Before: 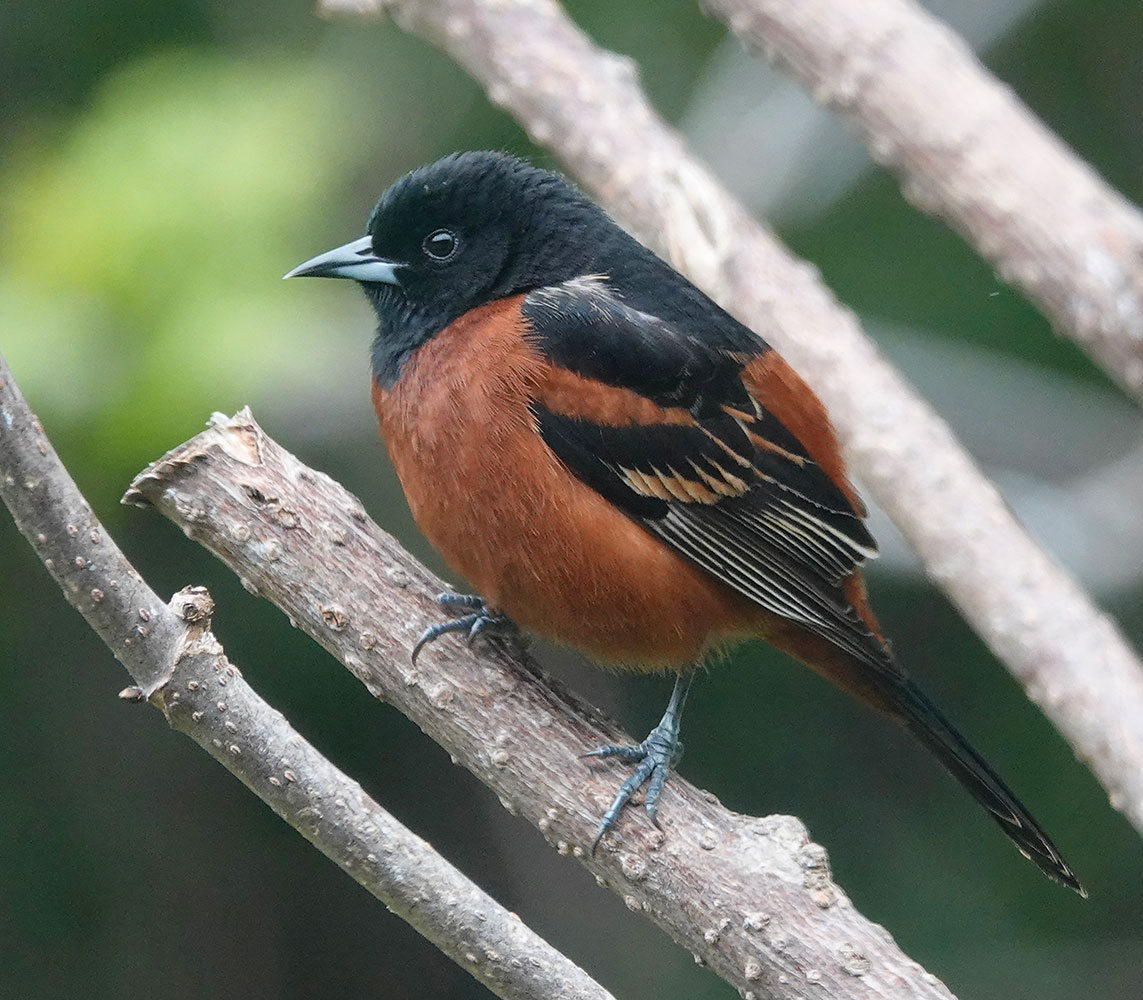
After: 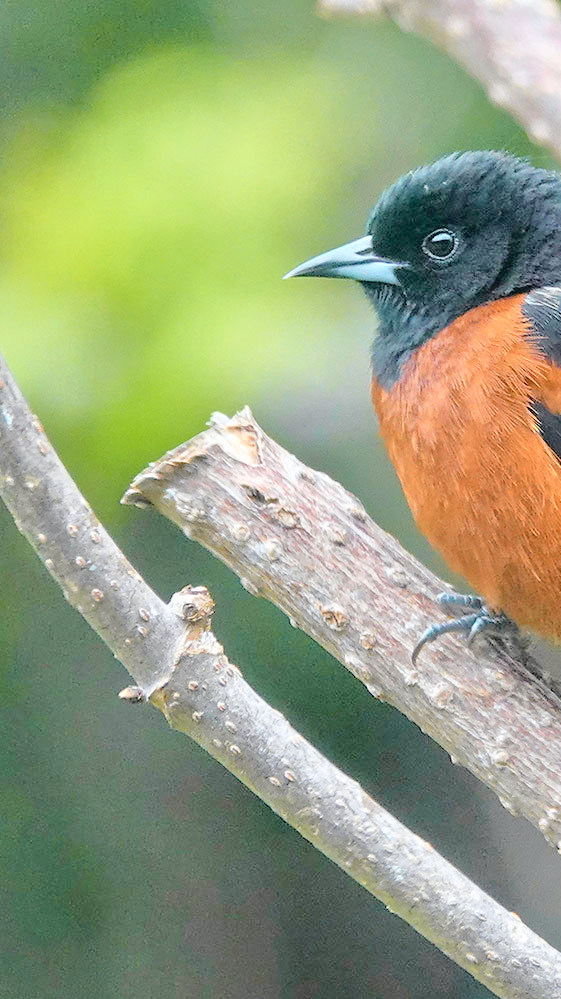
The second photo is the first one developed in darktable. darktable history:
color contrast: green-magenta contrast 0.8, blue-yellow contrast 1.1, unbound 0
tone curve: curves: ch0 [(0, 0) (0.051, 0.047) (0.102, 0.099) (0.228, 0.275) (0.432, 0.535) (0.695, 0.778) (0.908, 0.946) (1, 1)]; ch1 [(0, 0) (0.339, 0.298) (0.402, 0.363) (0.453, 0.421) (0.483, 0.469) (0.494, 0.493) (0.504, 0.501) (0.527, 0.538) (0.563, 0.595) (0.597, 0.632) (1, 1)]; ch2 [(0, 0) (0.48, 0.48) (0.504, 0.5) (0.539, 0.554) (0.59, 0.63) (0.642, 0.684) (0.824, 0.815) (1, 1)], color space Lab, independent channels, preserve colors none
tone equalizer: -7 EV 0.15 EV, -6 EV 0.6 EV, -5 EV 1.15 EV, -4 EV 1.33 EV, -3 EV 1.15 EV, -2 EV 0.6 EV, -1 EV 0.15 EV, mask exposure compensation -0.5 EV
crop and rotate: left 0%, top 0%, right 50.845%
